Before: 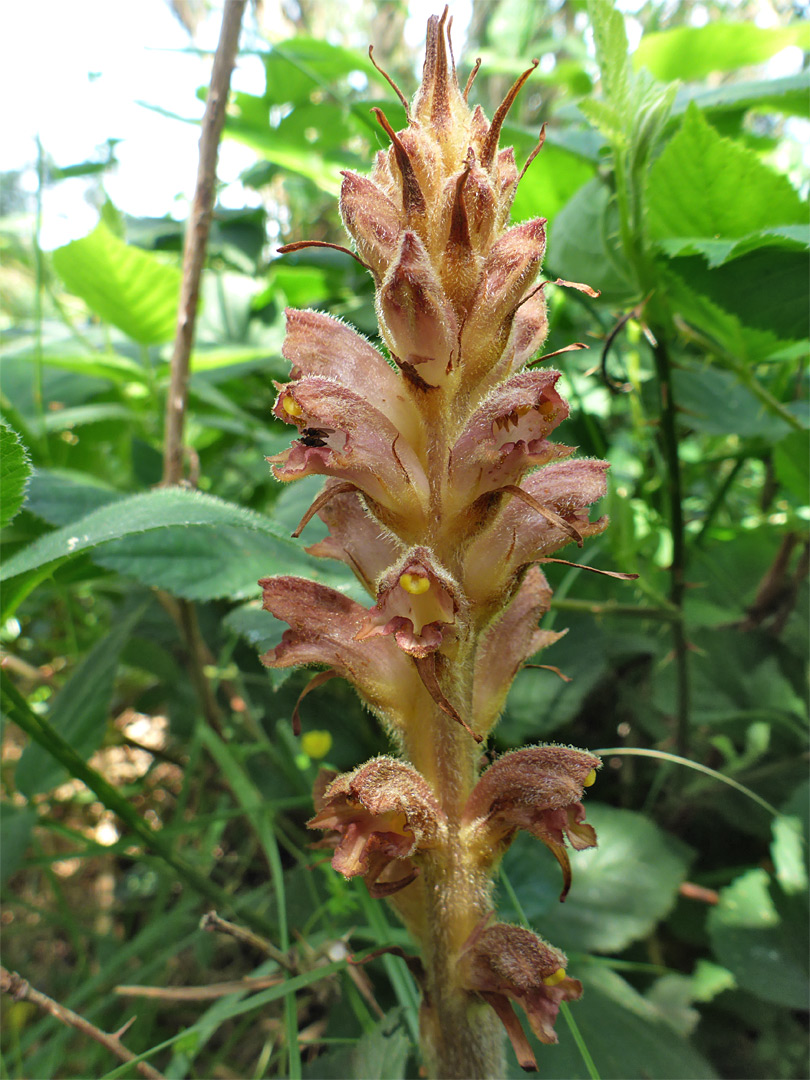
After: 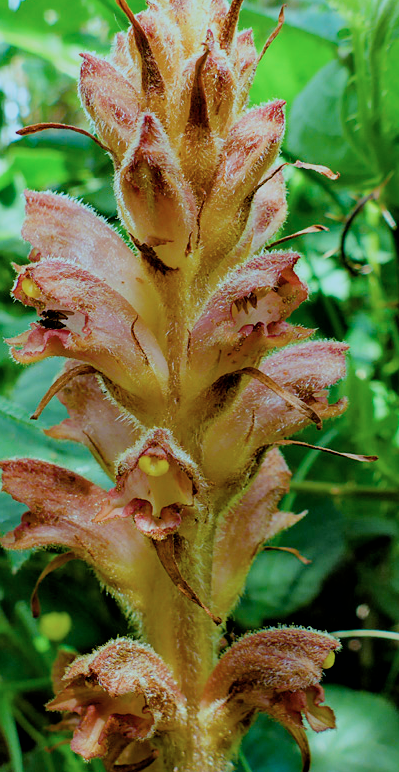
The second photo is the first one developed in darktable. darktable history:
exposure: black level correction 0.007, exposure 0.156 EV, compensate highlight preservation false
crop: left 32.317%, top 11.005%, right 18.416%, bottom 17.43%
color balance rgb: linear chroma grading › global chroma 0.438%, perceptual saturation grading › global saturation 34.634%, perceptual saturation grading › highlights -29.834%, perceptual saturation grading › shadows 35.104%
color correction: highlights a* -11.5, highlights b* -15.01
filmic rgb: black relative exposure -7.2 EV, white relative exposure 5.35 EV, hardness 3.03
